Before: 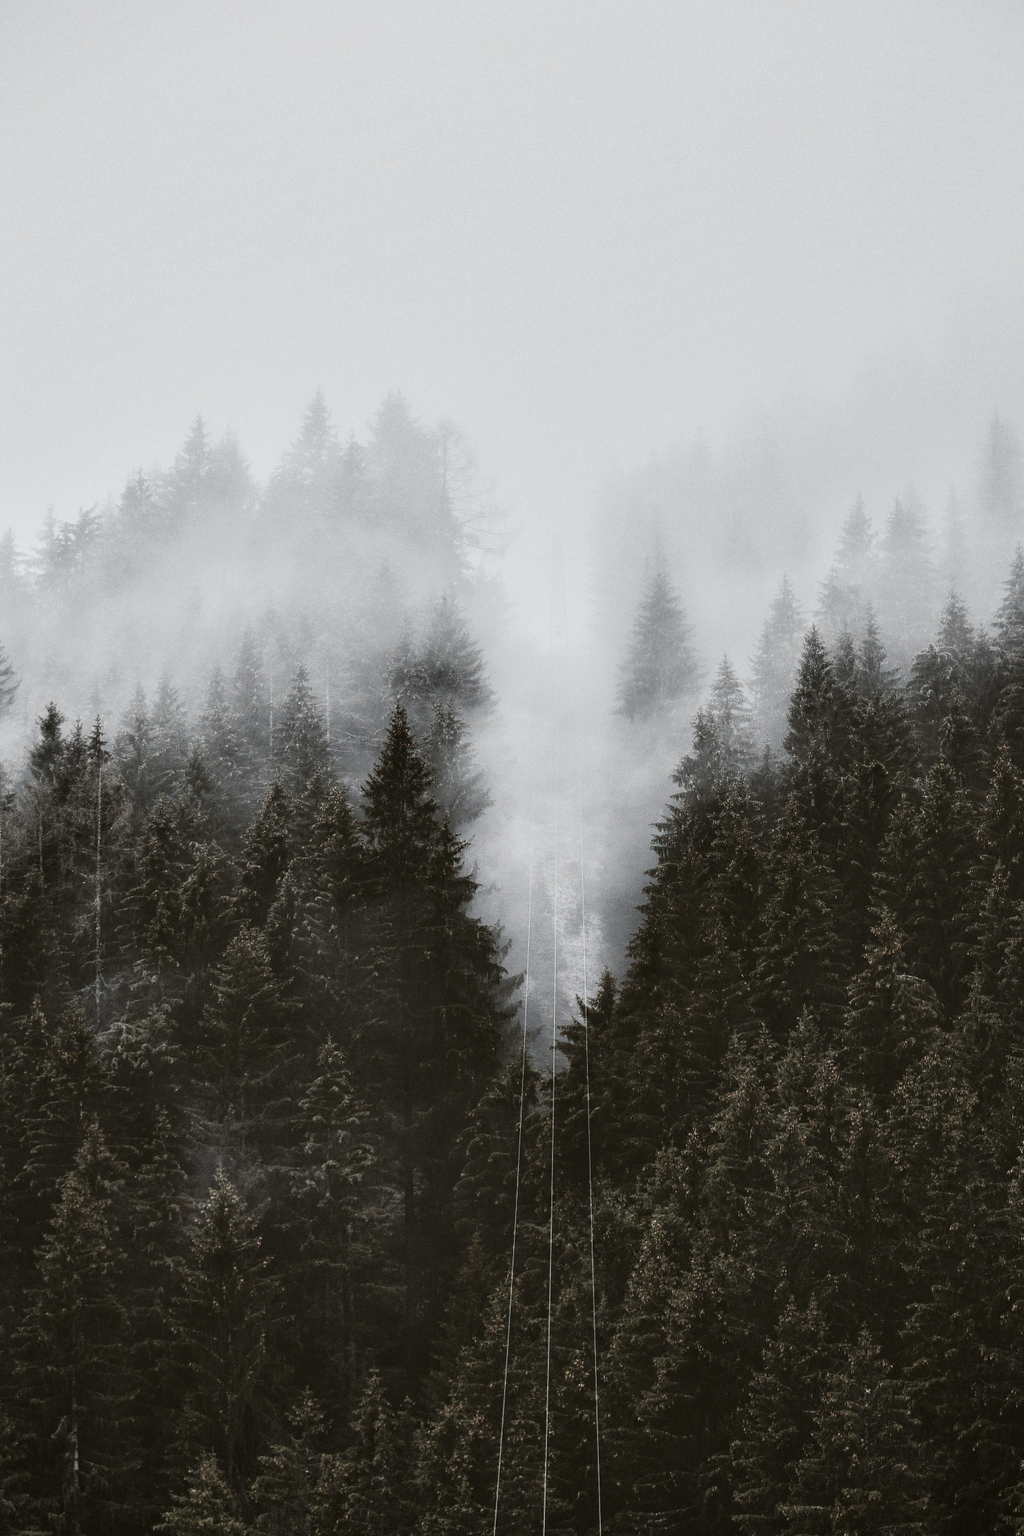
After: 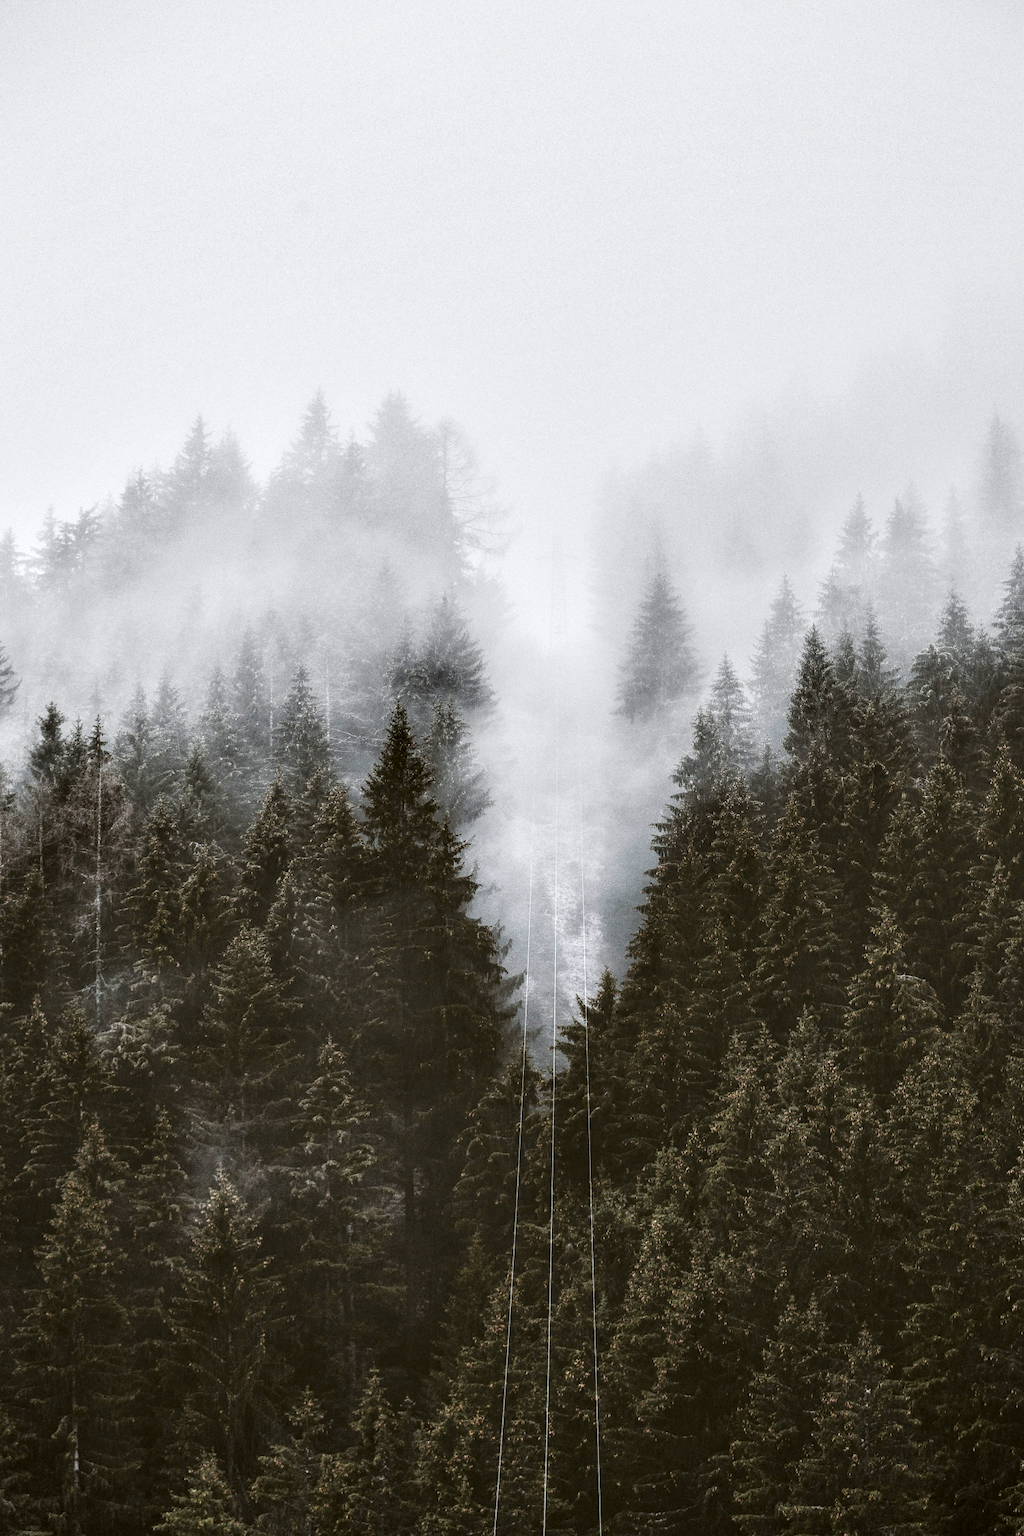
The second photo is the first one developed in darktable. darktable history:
color balance rgb: linear chroma grading › global chroma 15%, perceptual saturation grading › global saturation 30%
exposure: exposure 0.3 EV, compensate highlight preservation false
local contrast: detail 130%
